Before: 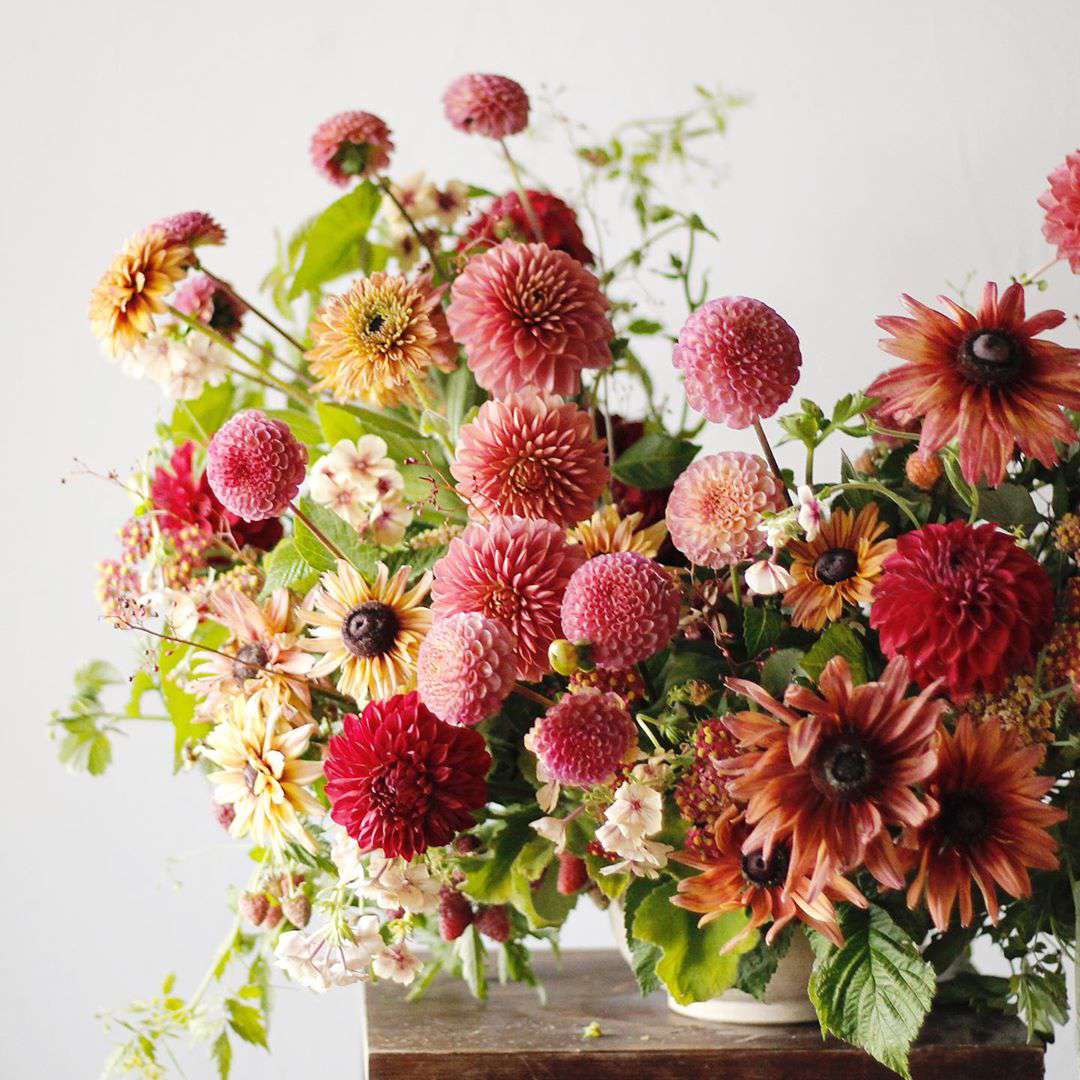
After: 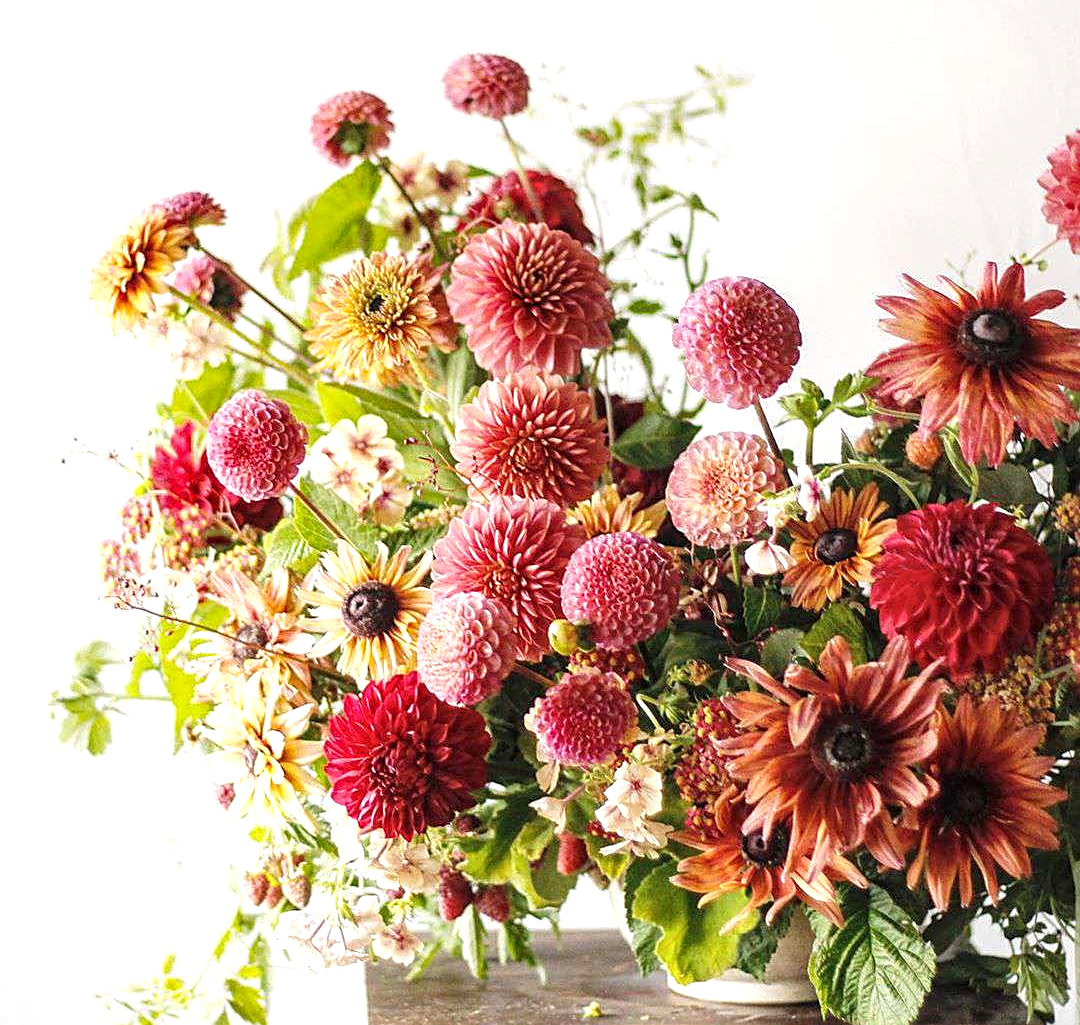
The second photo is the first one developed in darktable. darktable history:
exposure: exposure 0.447 EV, compensate highlight preservation false
sharpen: on, module defaults
crop and rotate: top 2.015%, bottom 3.047%
local contrast: on, module defaults
